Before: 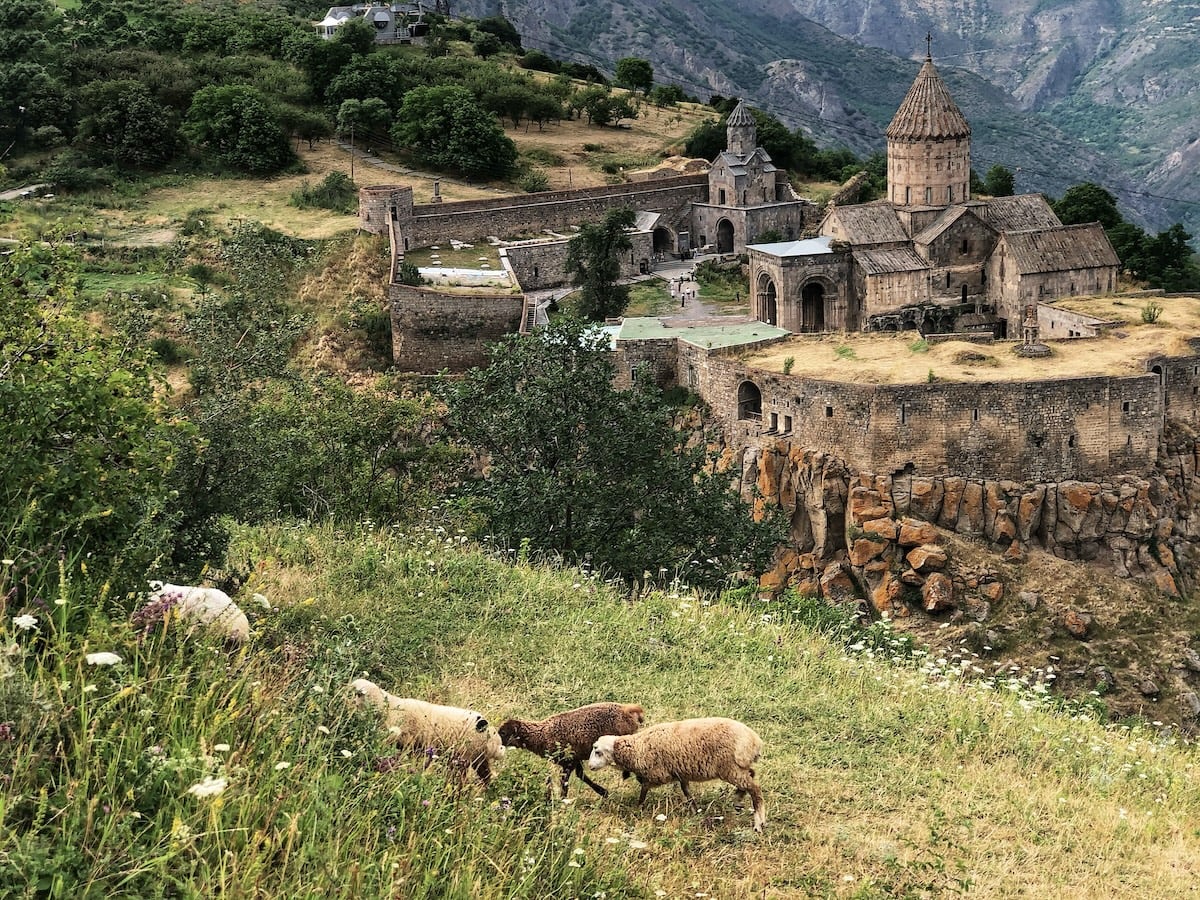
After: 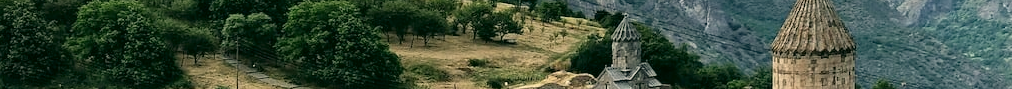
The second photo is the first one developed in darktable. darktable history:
crop and rotate: left 9.644%, top 9.491%, right 6.021%, bottom 80.509%
color correction: highlights a* -0.482, highlights b* 9.48, shadows a* -9.48, shadows b* 0.803
rgb curve: mode RGB, independent channels
